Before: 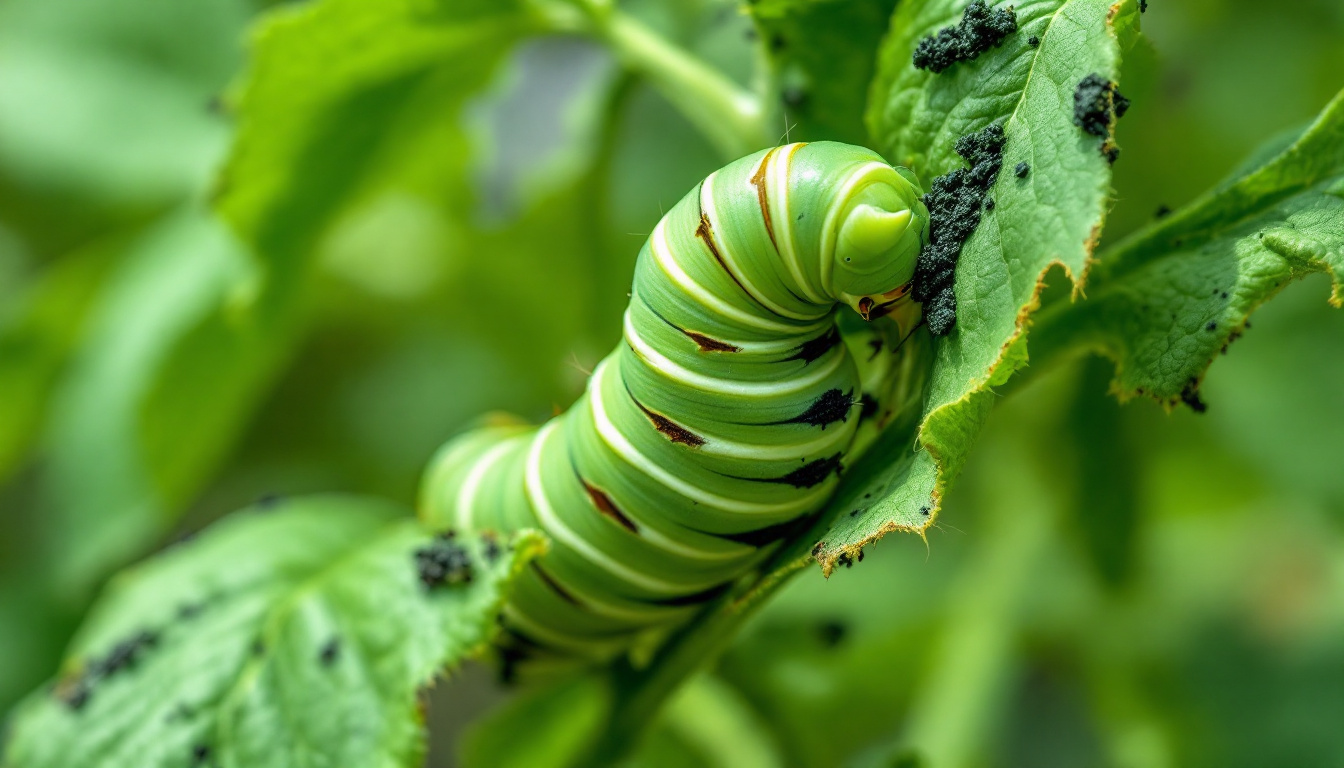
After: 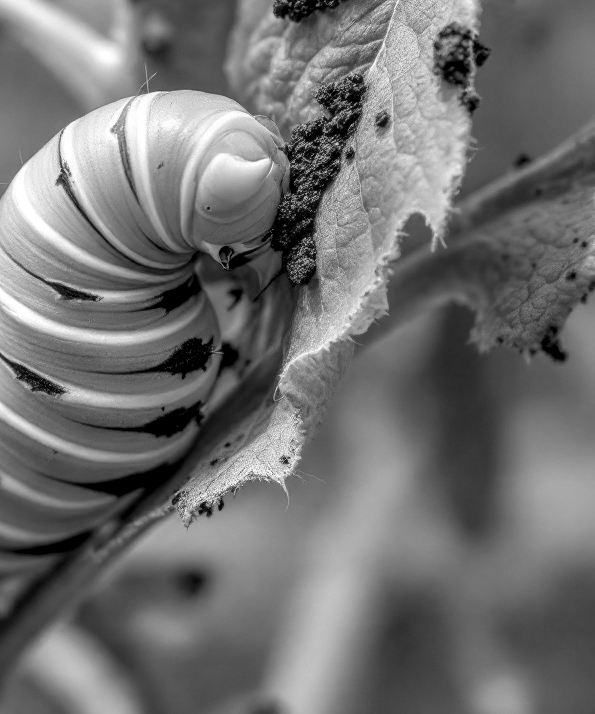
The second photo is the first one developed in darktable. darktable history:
crop: left 47.628%, top 6.643%, right 7.874%
local contrast: on, module defaults
contrast brightness saturation: saturation -0.05
monochrome: on, module defaults
